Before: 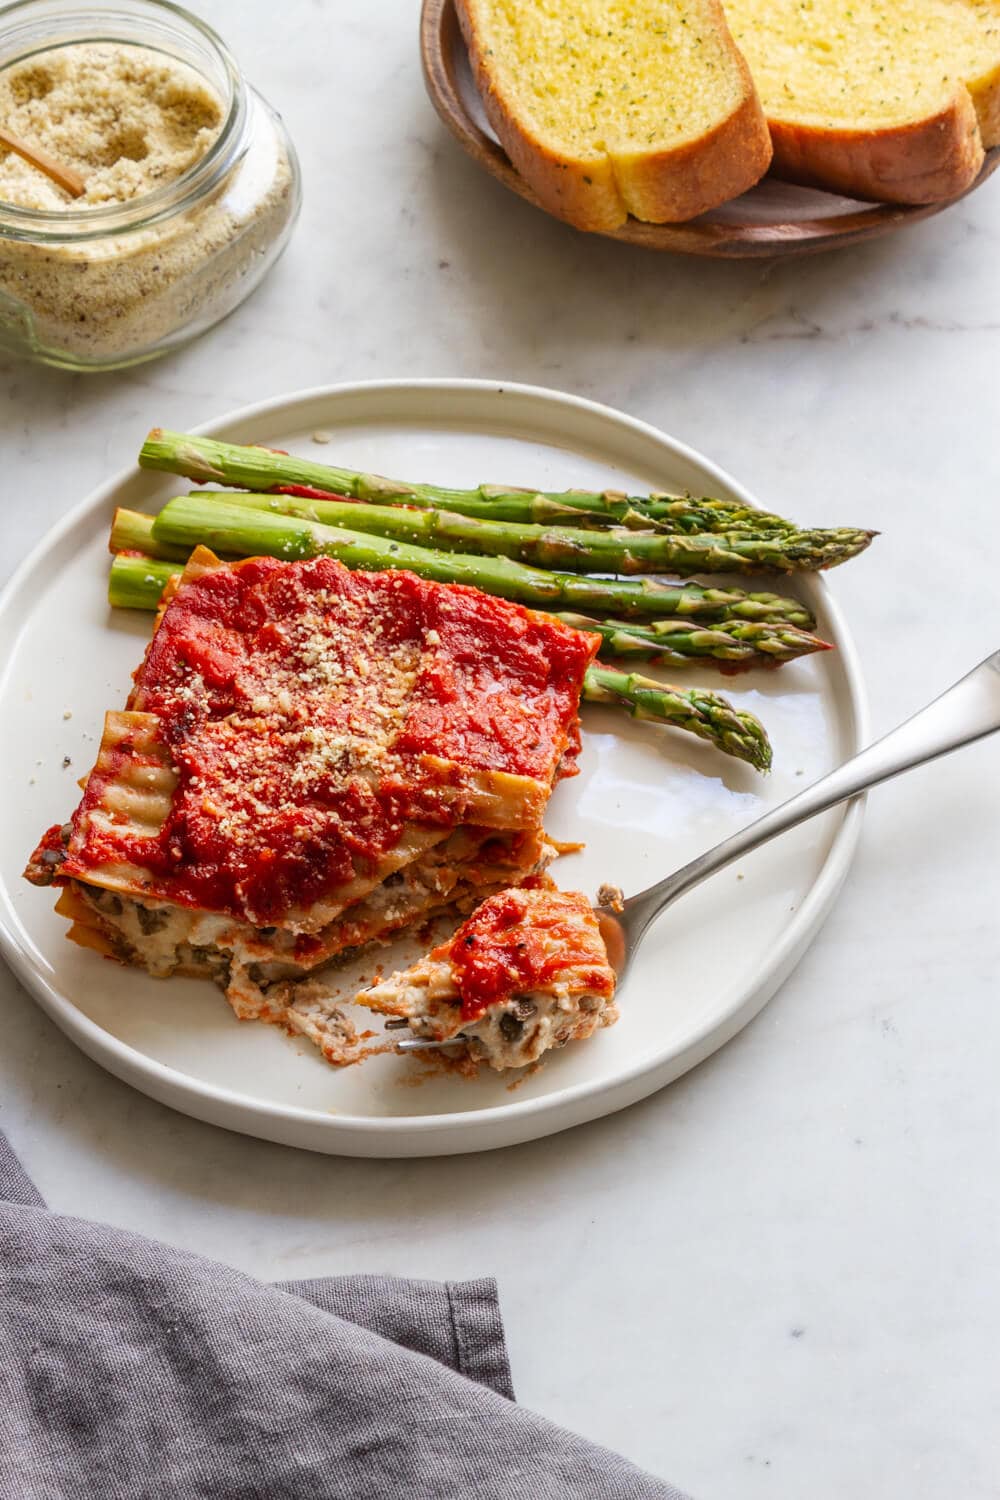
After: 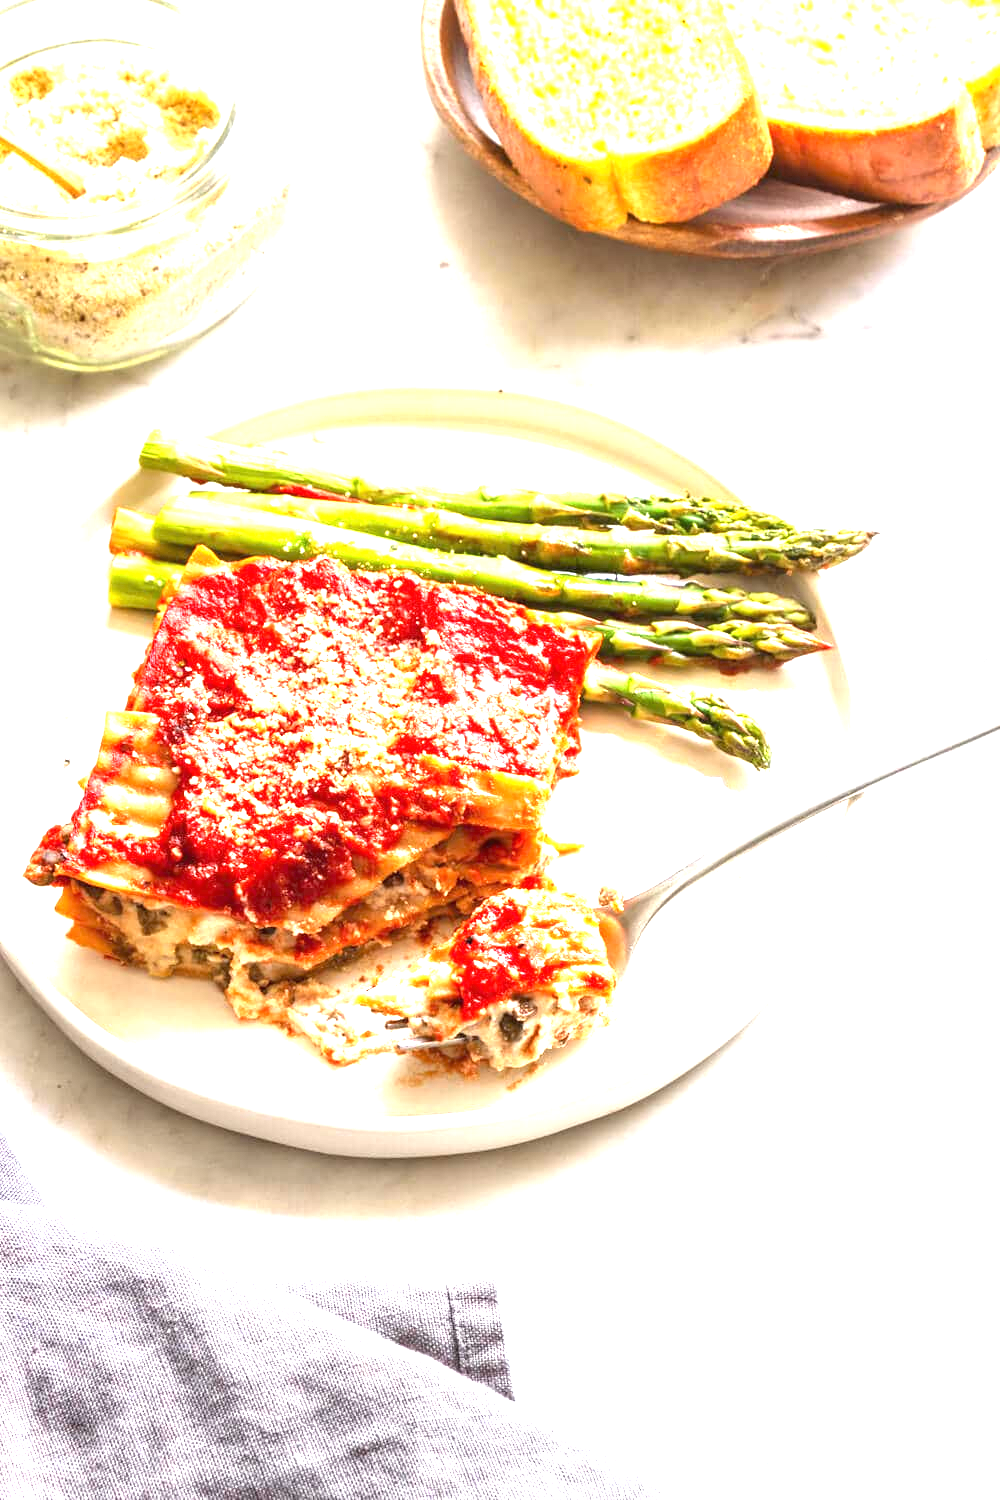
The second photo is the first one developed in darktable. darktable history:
exposure: black level correction 0, exposure 2.141 EV, compensate exposure bias true, compensate highlight preservation false
